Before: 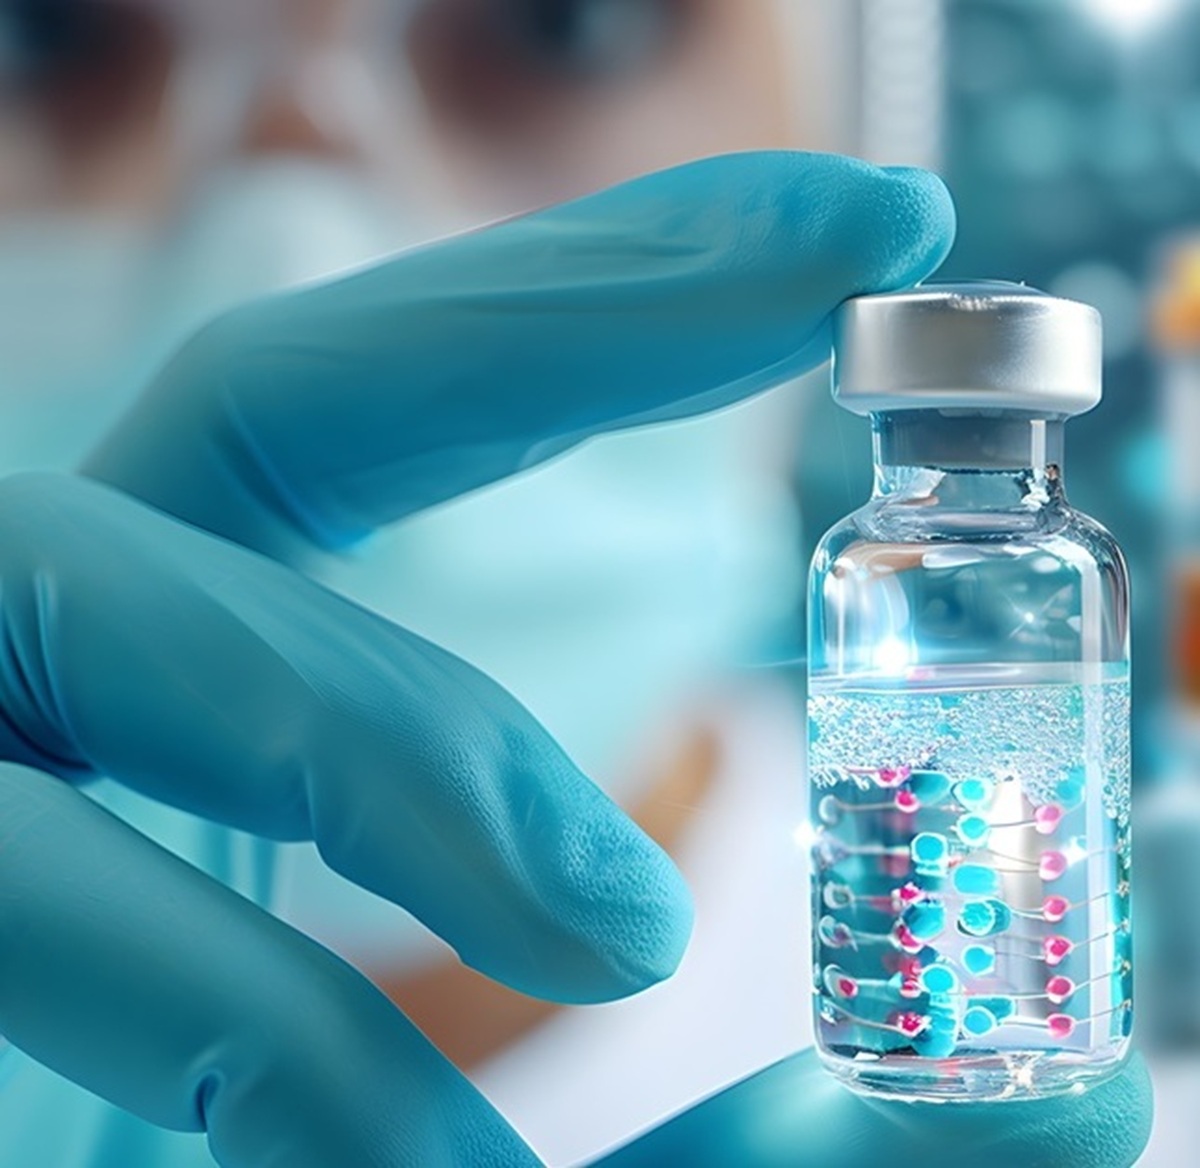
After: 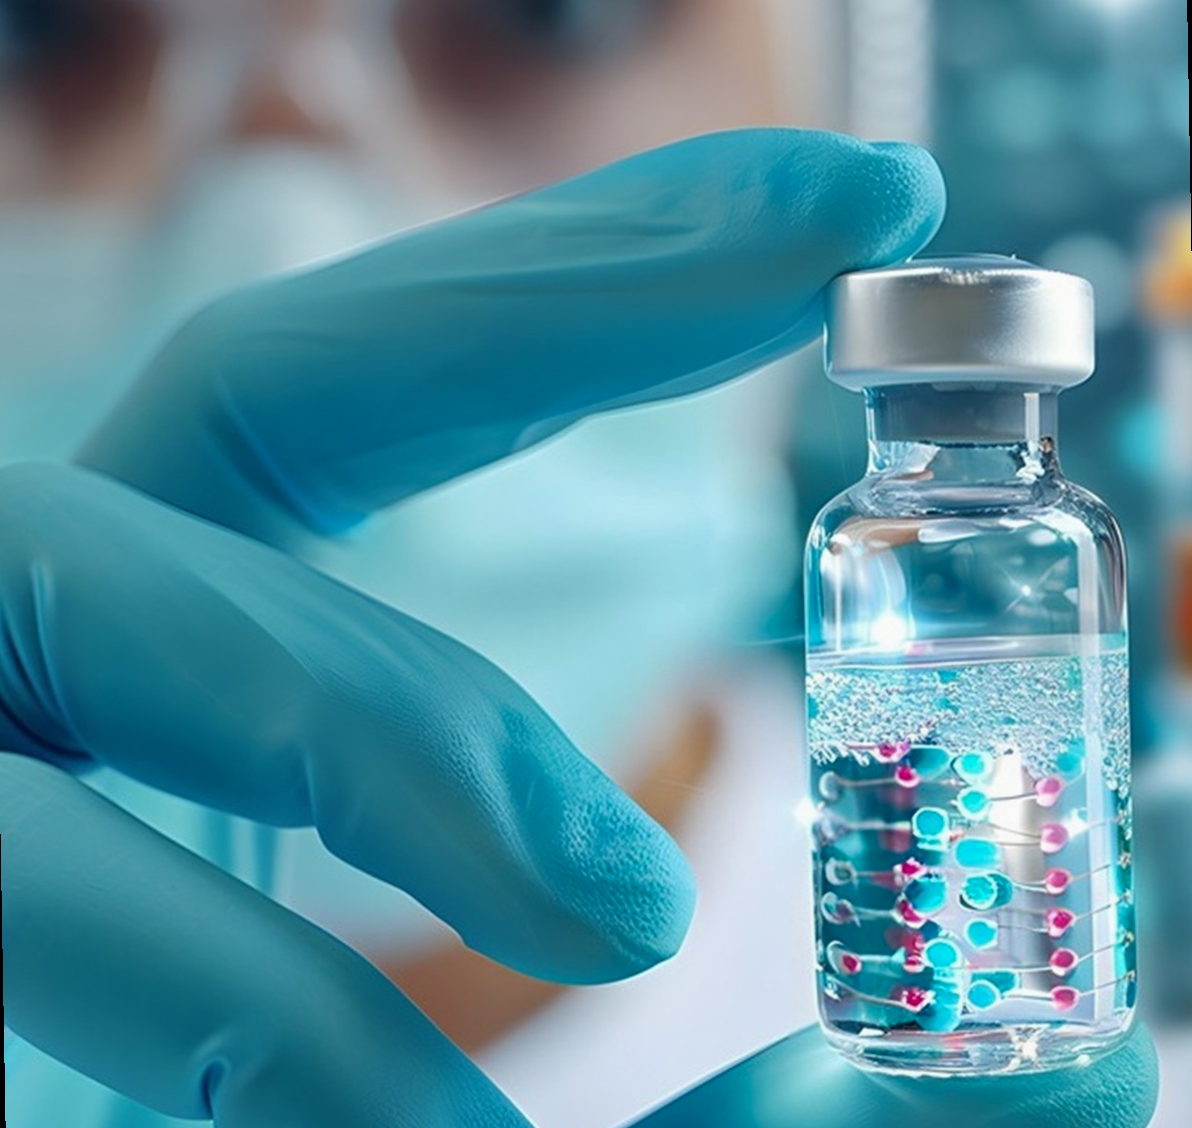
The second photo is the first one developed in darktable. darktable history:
white balance: emerald 1
rotate and perspective: rotation -1°, crop left 0.011, crop right 0.989, crop top 0.025, crop bottom 0.975
shadows and highlights: shadows 43.71, white point adjustment -1.46, soften with gaussian
